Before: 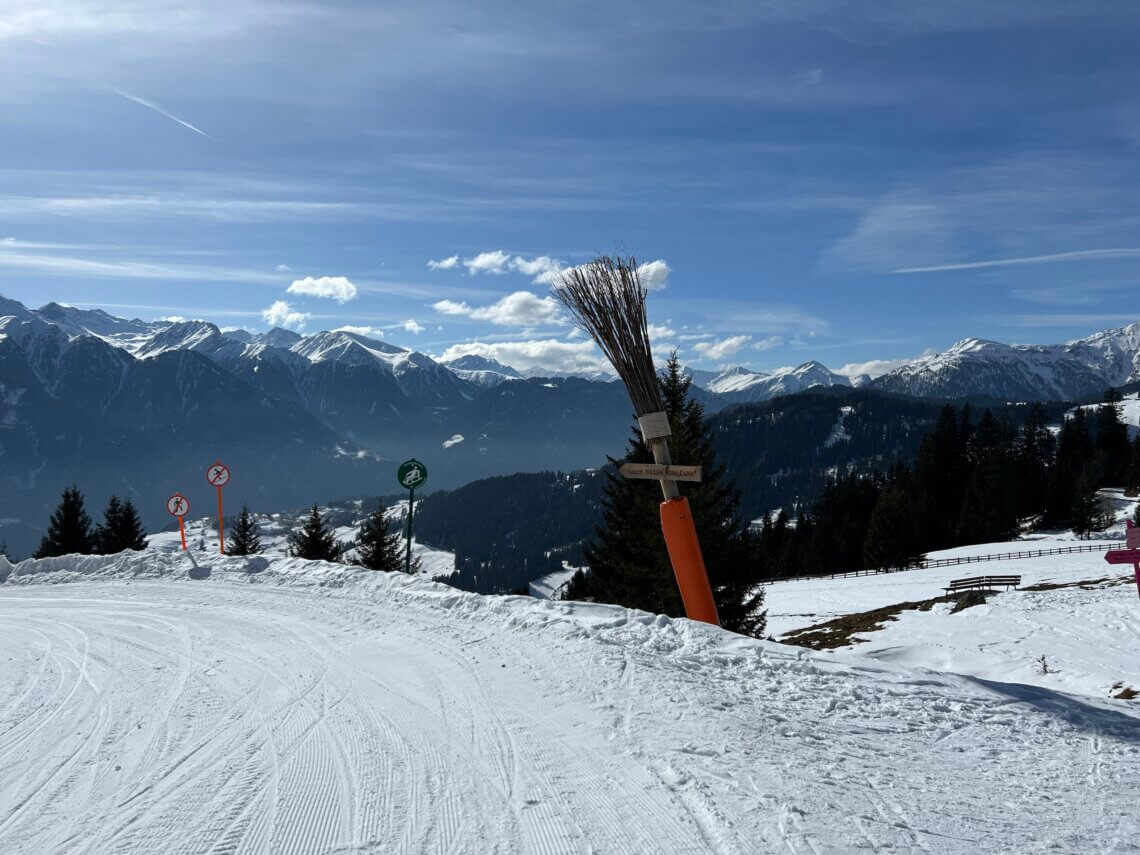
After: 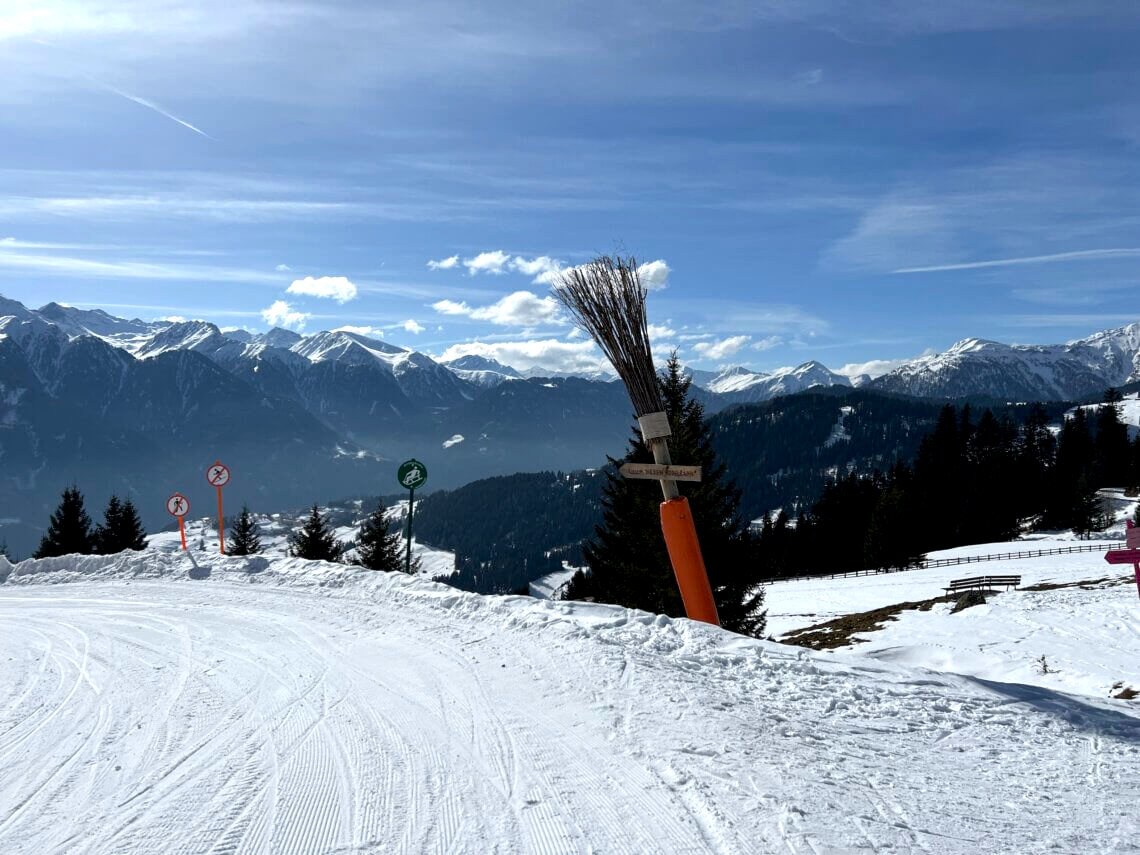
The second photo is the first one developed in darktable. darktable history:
exposure: black level correction 0.003, exposure 0.381 EV, compensate highlight preservation false
